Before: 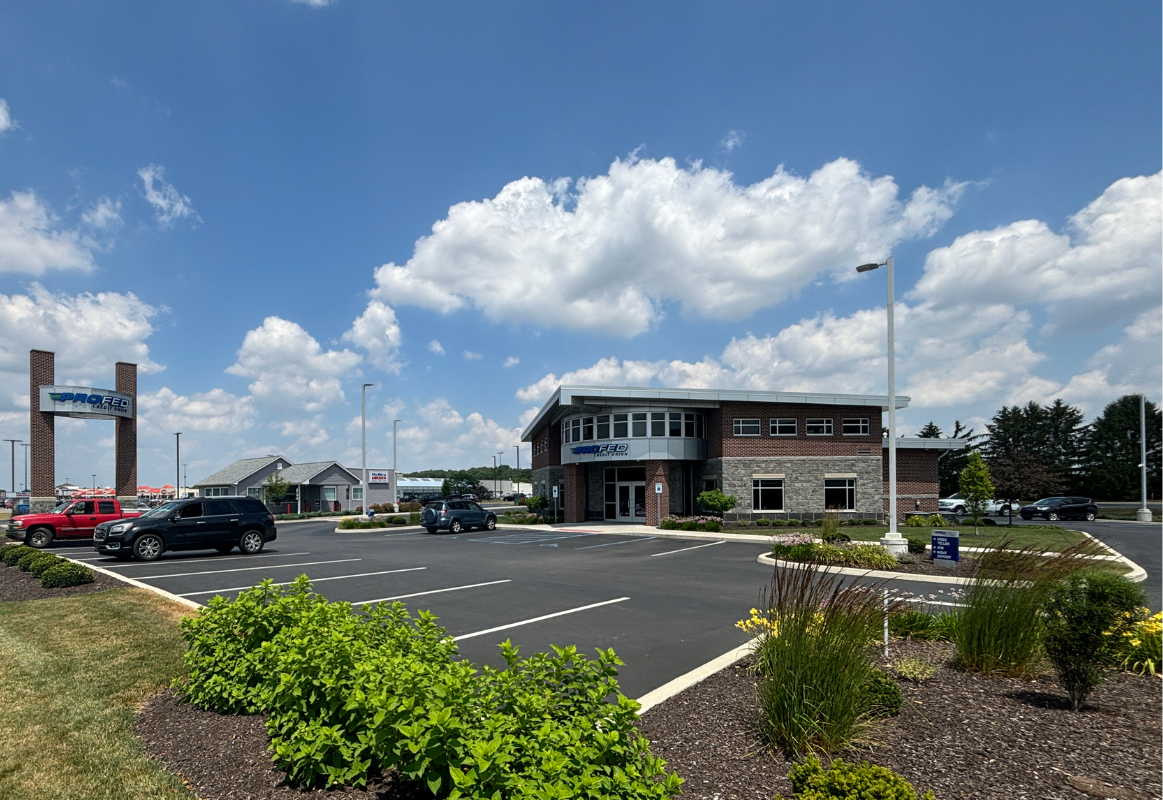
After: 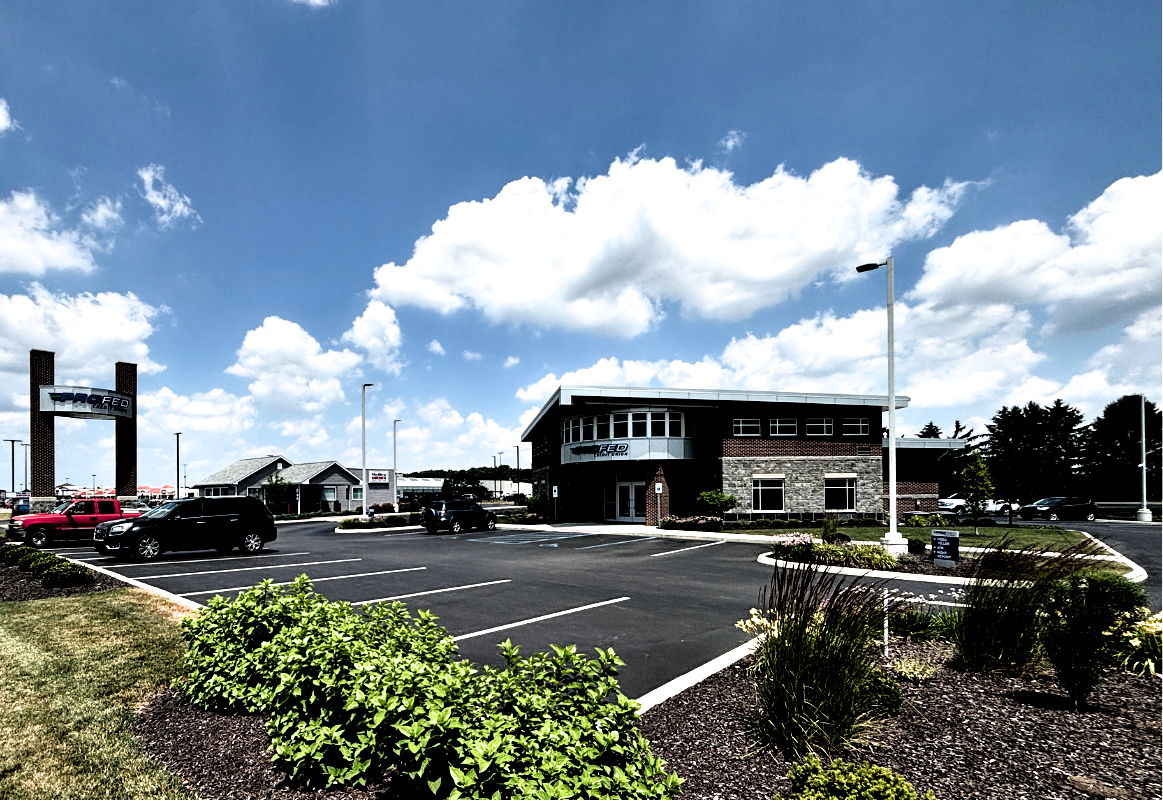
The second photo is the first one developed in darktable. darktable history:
tone equalizer: luminance estimator HSV value / RGB max
contrast equalizer: y [[0.6 ×6], [0.55 ×6], [0 ×6], [0 ×6], [0 ×6]]
filmic rgb: black relative exposure -3.63 EV, white relative exposure 2.11 EV, threshold 5.94 EV, hardness 3.62, enable highlight reconstruction true
